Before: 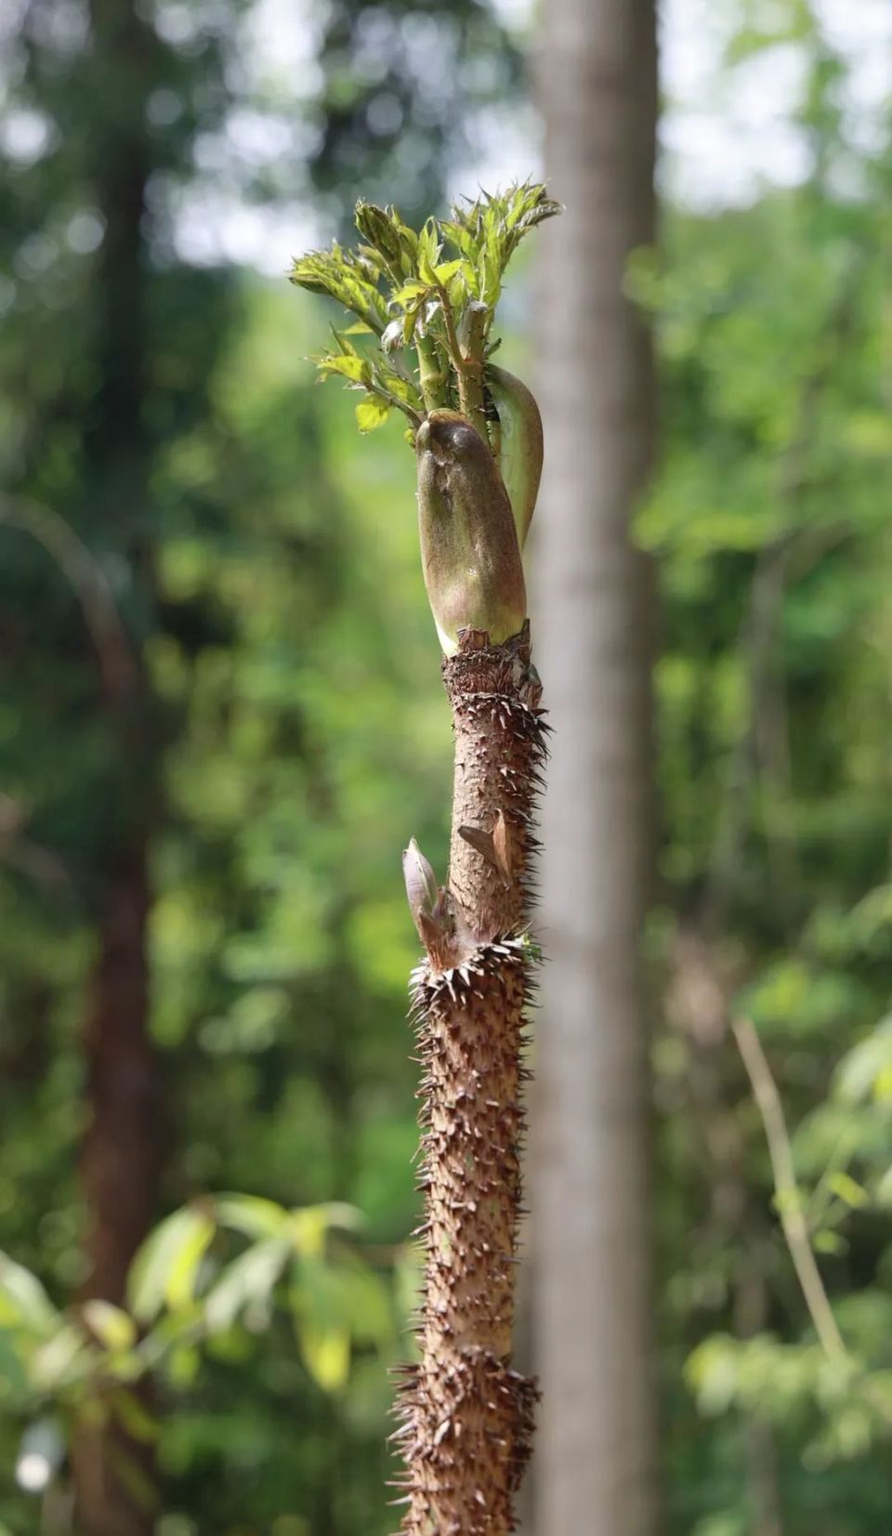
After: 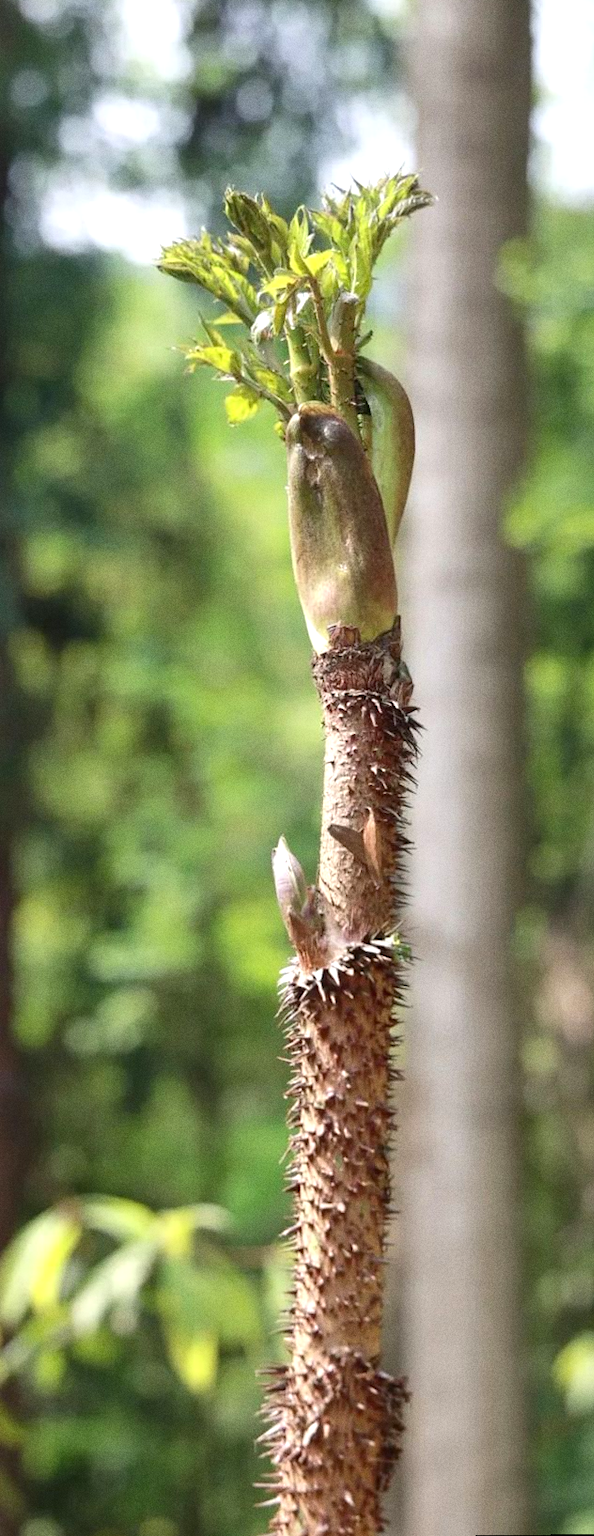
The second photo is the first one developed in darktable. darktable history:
grain: coarseness 0.09 ISO
rotate and perspective: rotation 0.174°, lens shift (vertical) 0.013, lens shift (horizontal) 0.019, shear 0.001, automatic cropping original format, crop left 0.007, crop right 0.991, crop top 0.016, crop bottom 0.997
exposure: black level correction 0.001, exposure 0.5 EV, compensate exposure bias true, compensate highlight preservation false
crop and rotate: left 15.055%, right 18.278%
